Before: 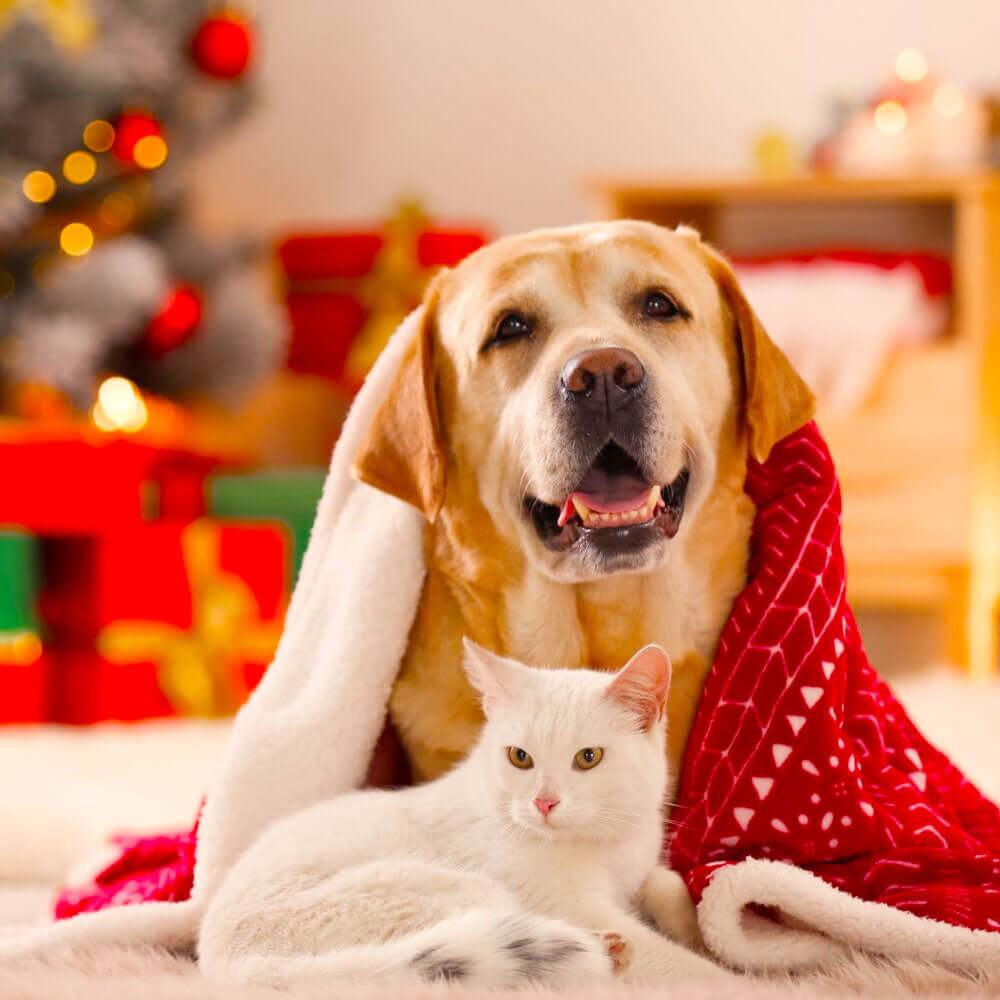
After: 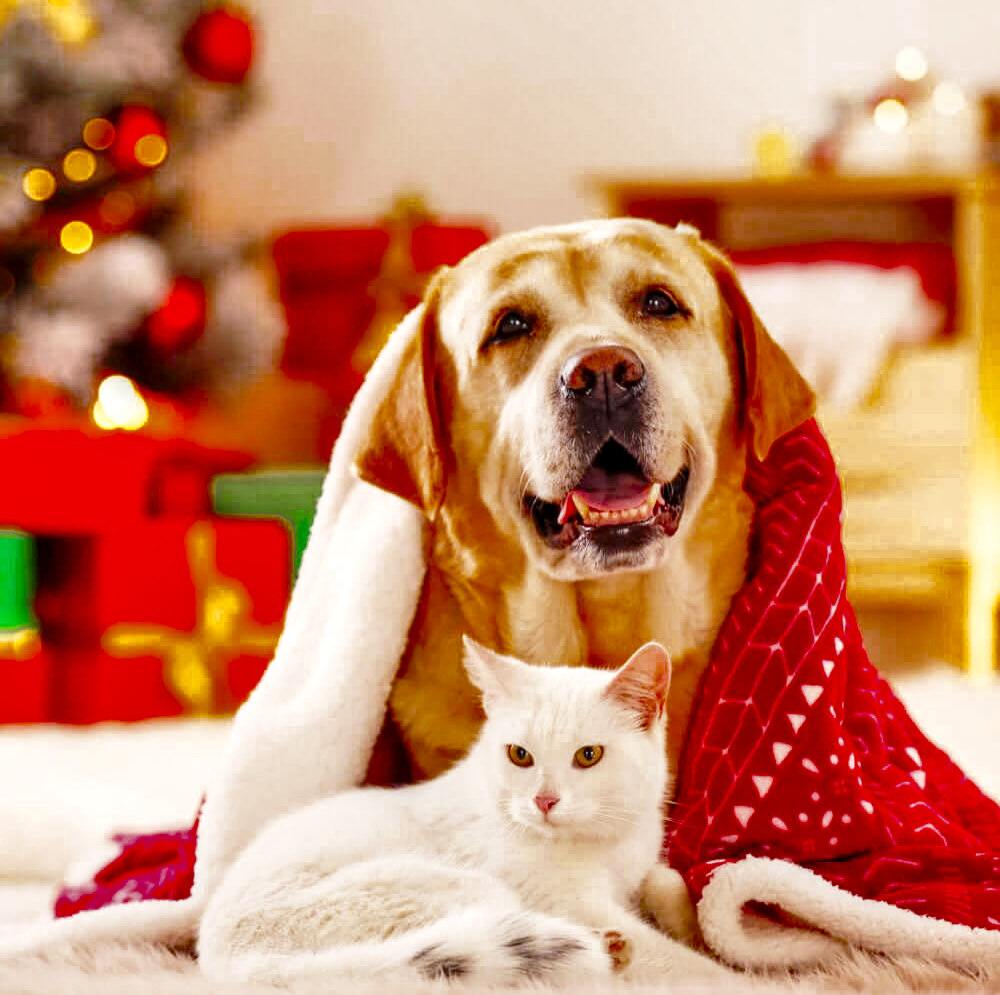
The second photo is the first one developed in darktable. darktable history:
local contrast: highlights 22%, detail 150%
exposure: exposure -0.156 EV, compensate highlight preservation false
base curve: curves: ch0 [(0, 0) (0.028, 0.03) (0.121, 0.232) (0.46, 0.748) (0.859, 0.968) (1, 1)], preserve colors none
shadows and highlights: shadows 36.23, highlights -27.02, soften with gaussian
color zones: curves: ch0 [(0.11, 0.396) (0.195, 0.36) (0.25, 0.5) (0.303, 0.412) (0.357, 0.544) (0.75, 0.5) (0.967, 0.328)]; ch1 [(0, 0.468) (0.112, 0.512) (0.202, 0.6) (0.25, 0.5) (0.307, 0.352) (0.357, 0.544) (0.75, 0.5) (0.963, 0.524)]
crop: top 0.227%, bottom 0.183%
